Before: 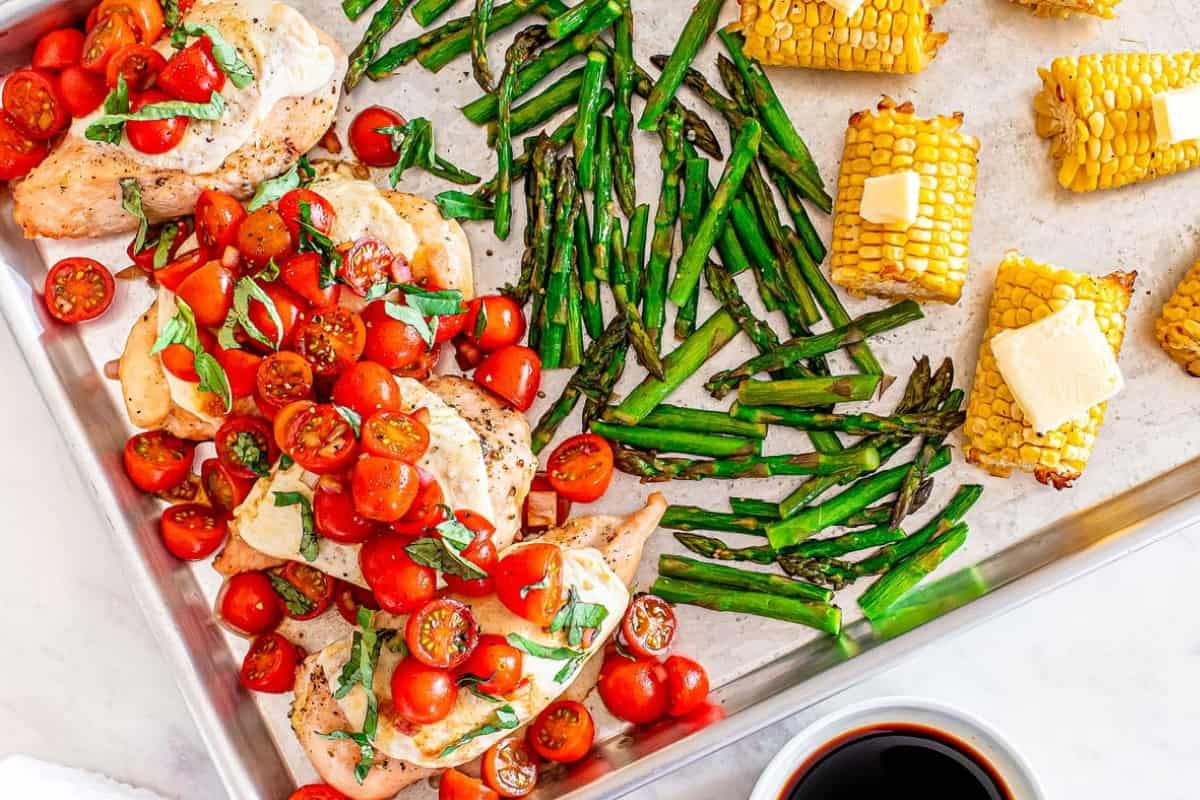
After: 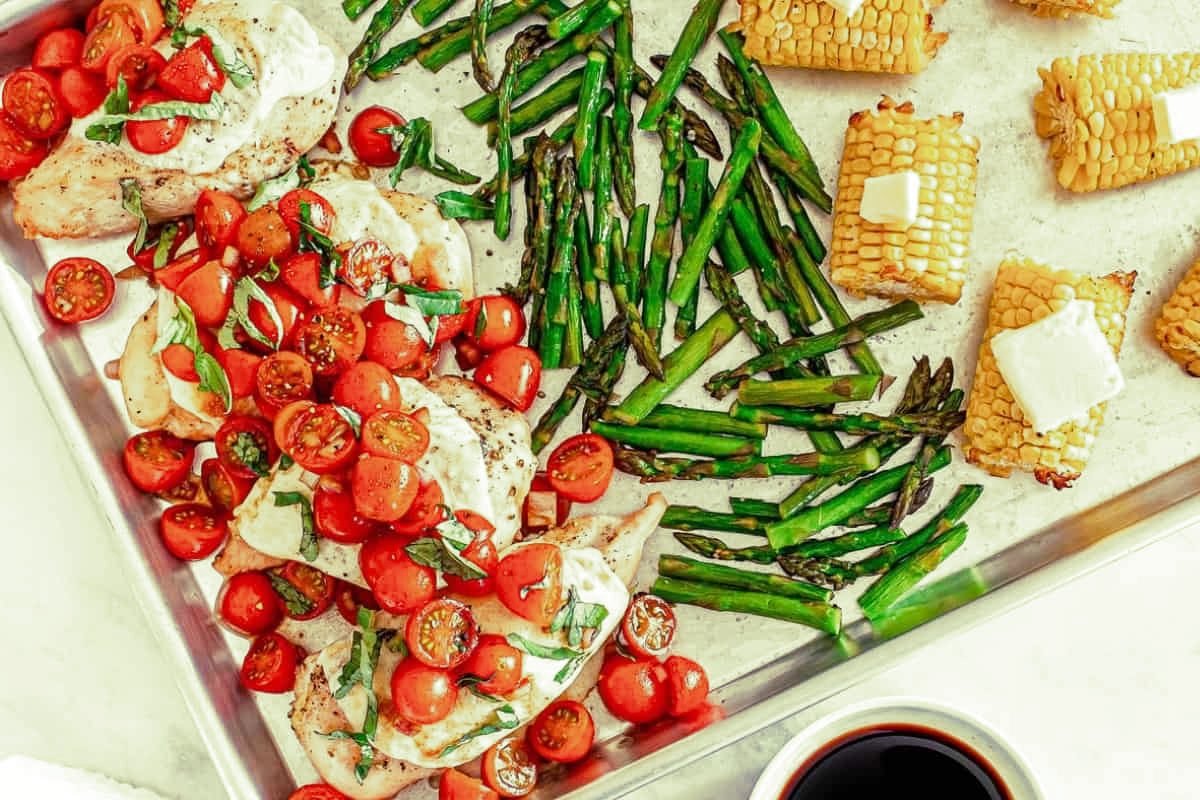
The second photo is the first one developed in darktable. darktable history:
split-toning: shadows › hue 290.82°, shadows › saturation 0.34, highlights › saturation 0.38, balance 0, compress 50%
white balance: red 0.982, blue 1.018
